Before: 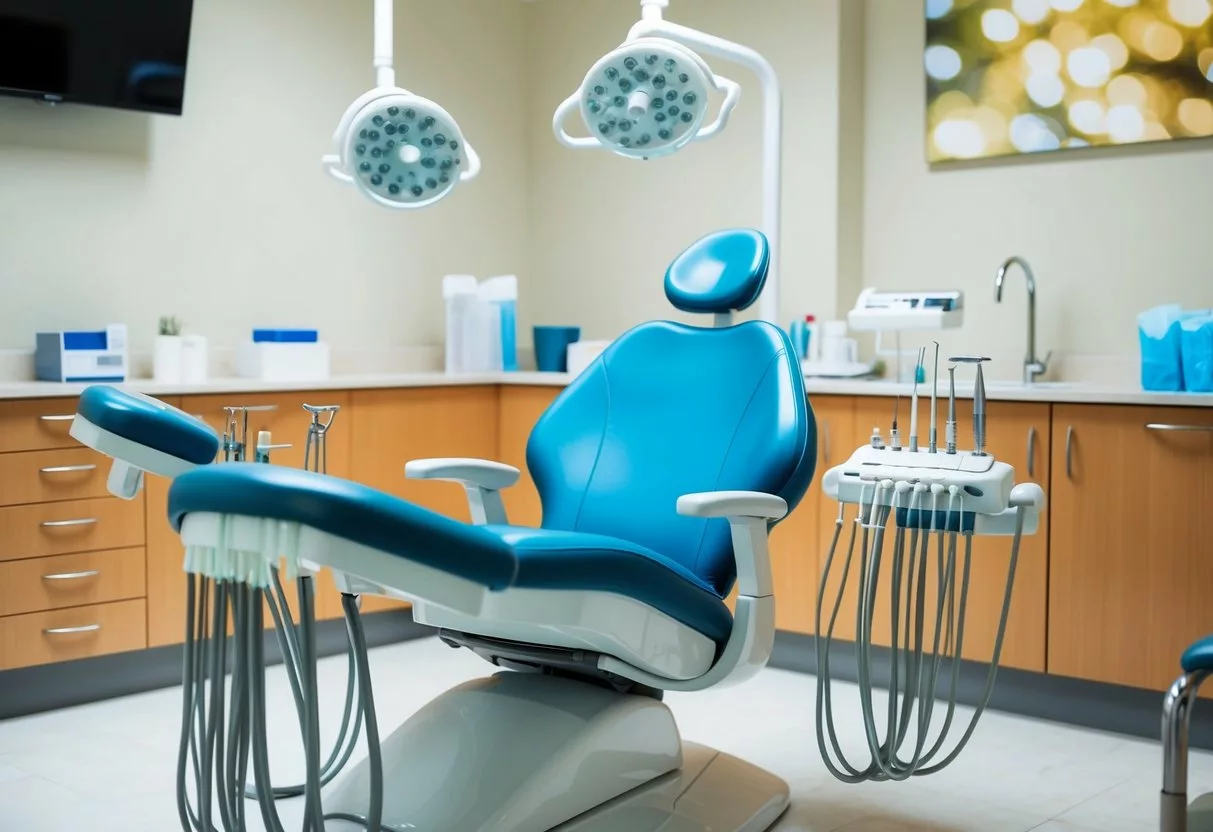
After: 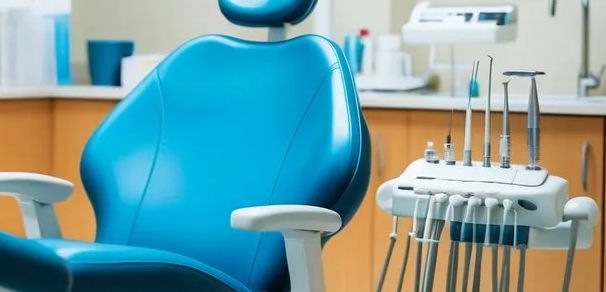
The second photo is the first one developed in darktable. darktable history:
crop: left 36.82%, top 34.388%, right 13.201%, bottom 30.481%
